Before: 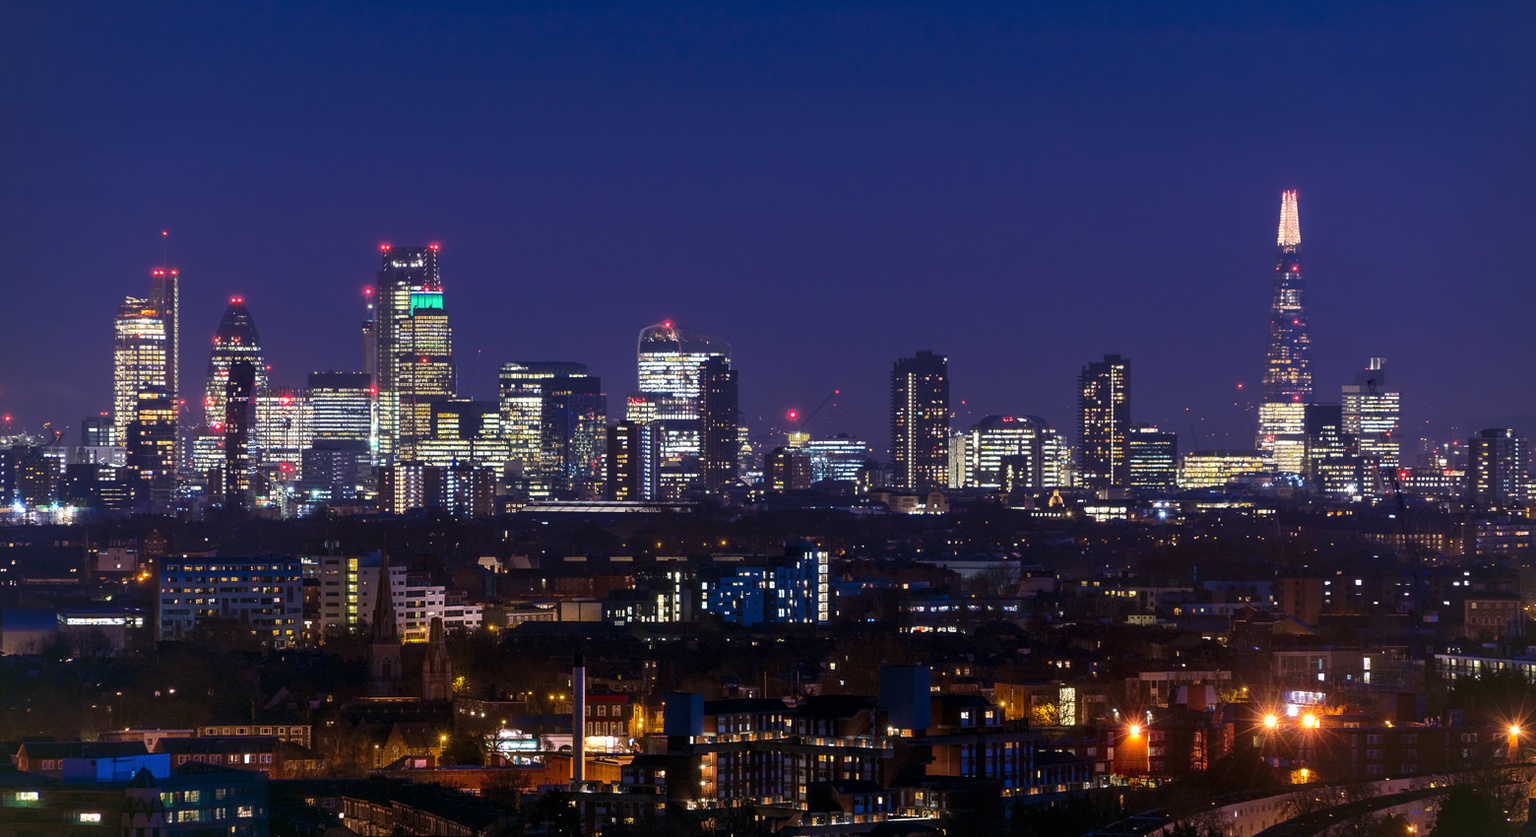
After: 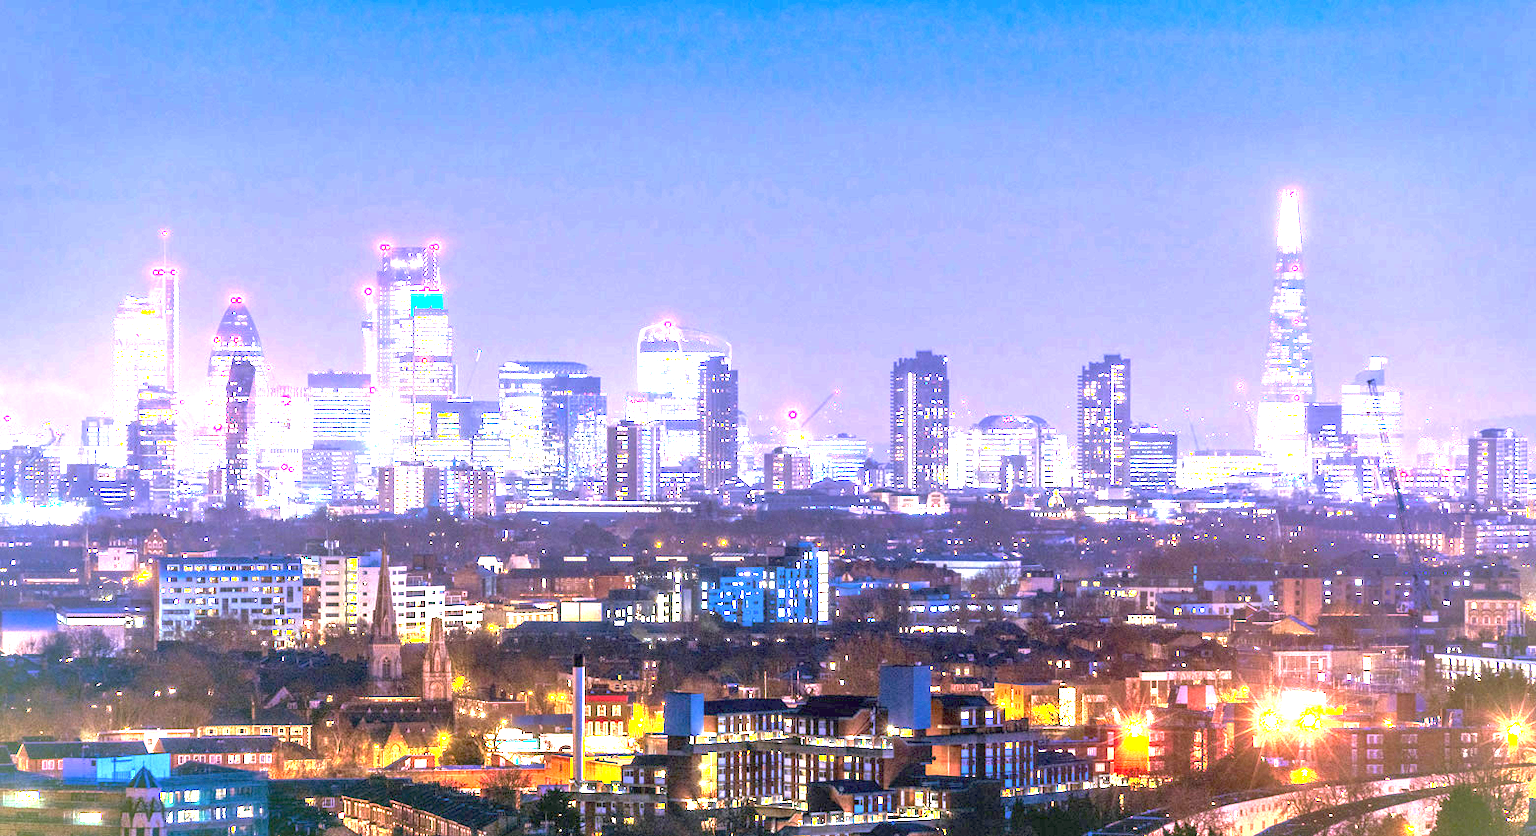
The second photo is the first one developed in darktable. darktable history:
exposure: black level correction 0, exposure 4.051 EV, compensate highlight preservation false
local contrast: detail 138%
